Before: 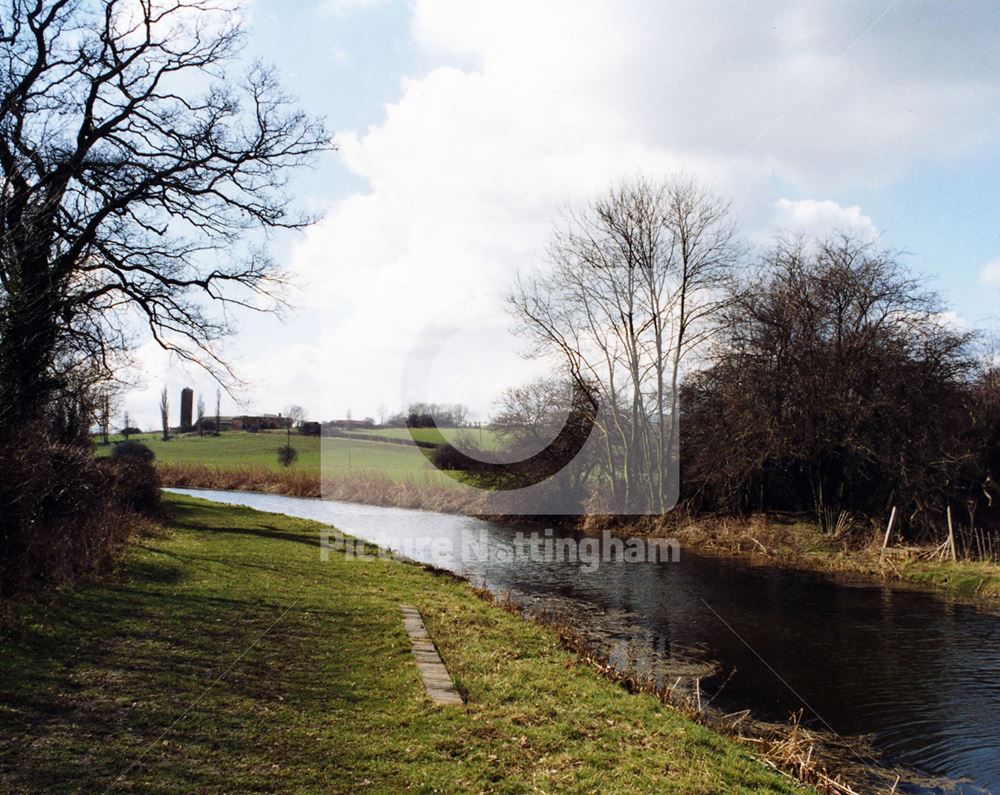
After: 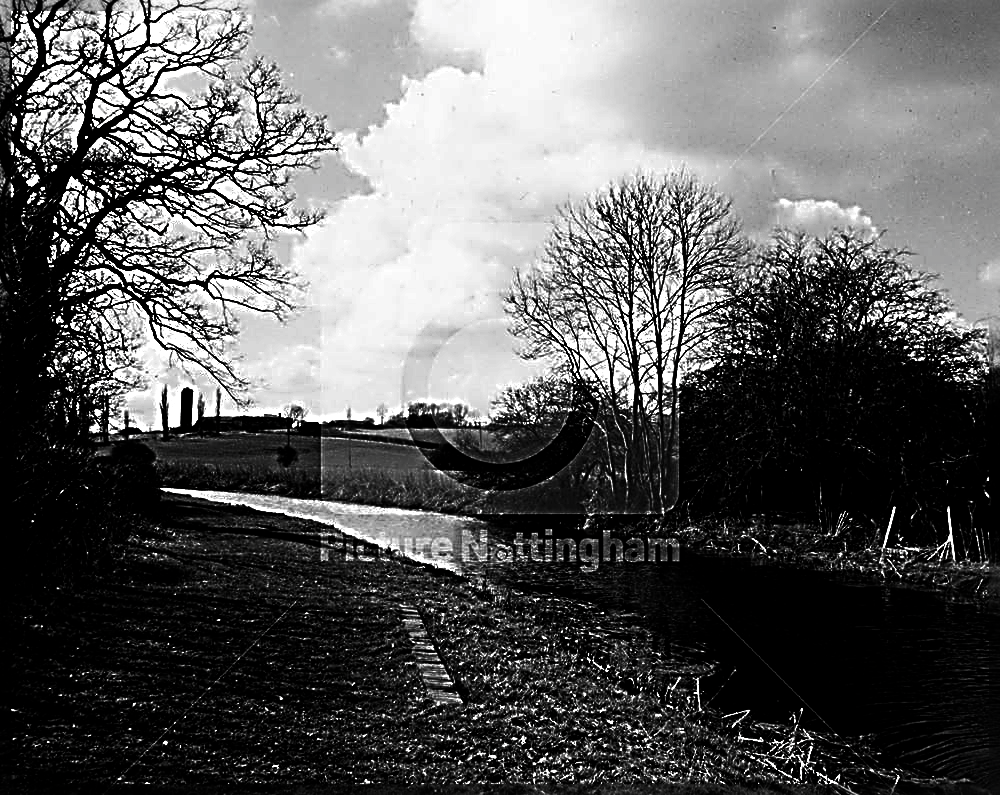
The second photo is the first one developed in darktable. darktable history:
sharpen: radius 4.016, amount 1.995
contrast brightness saturation: contrast 0.016, brightness -1, saturation -0.995
